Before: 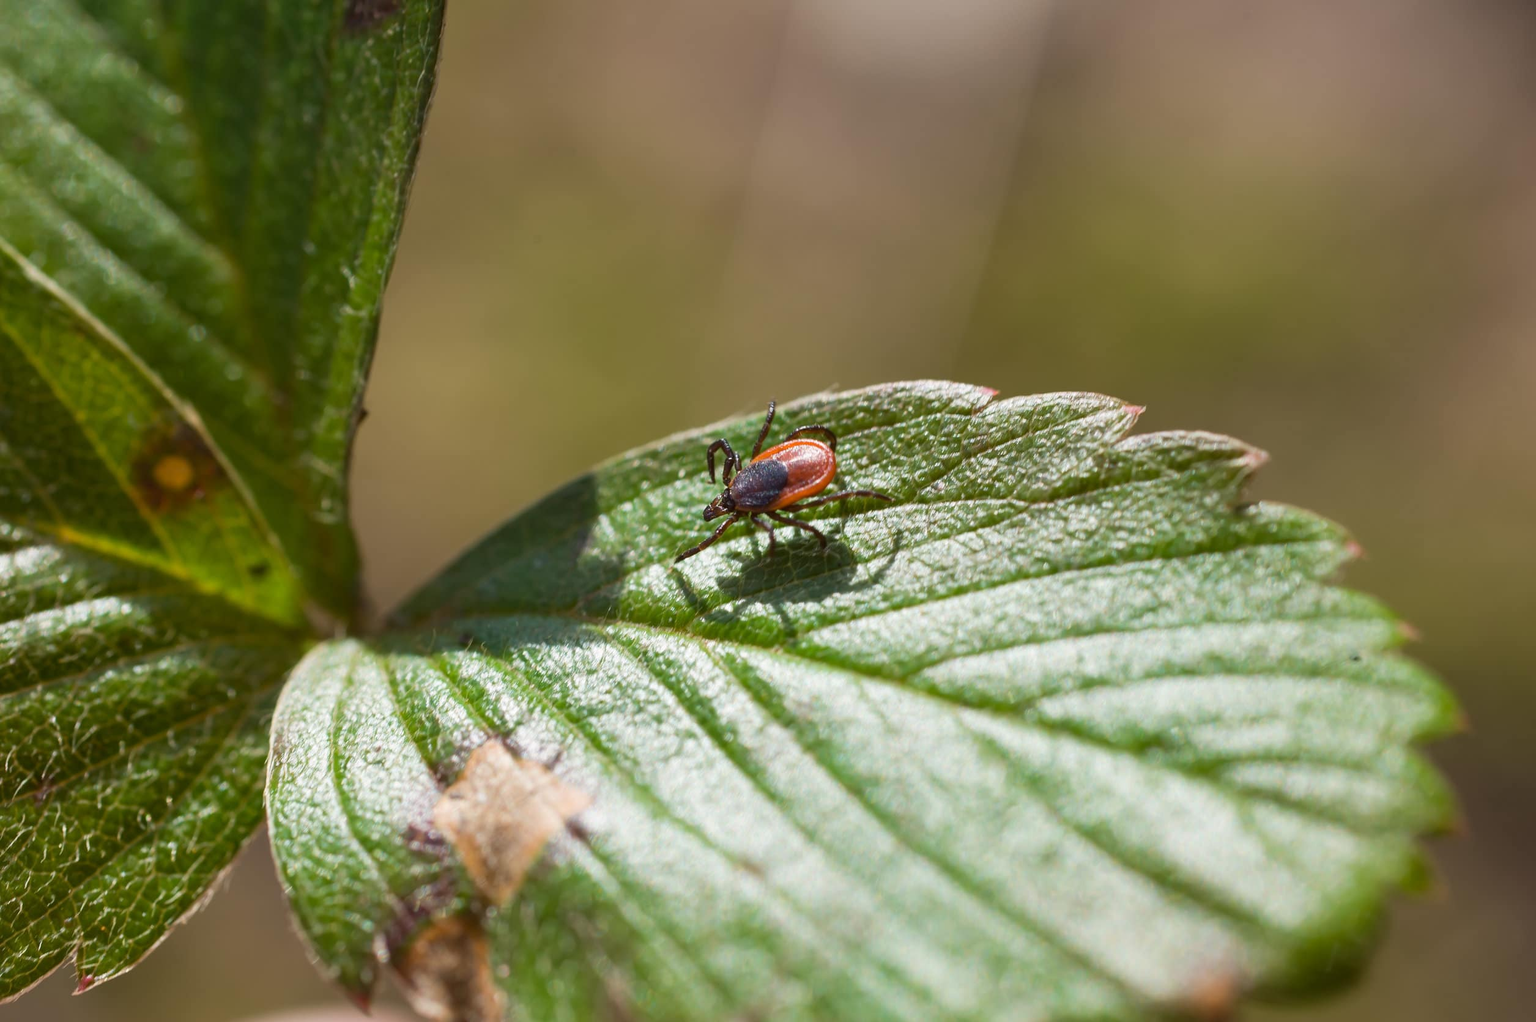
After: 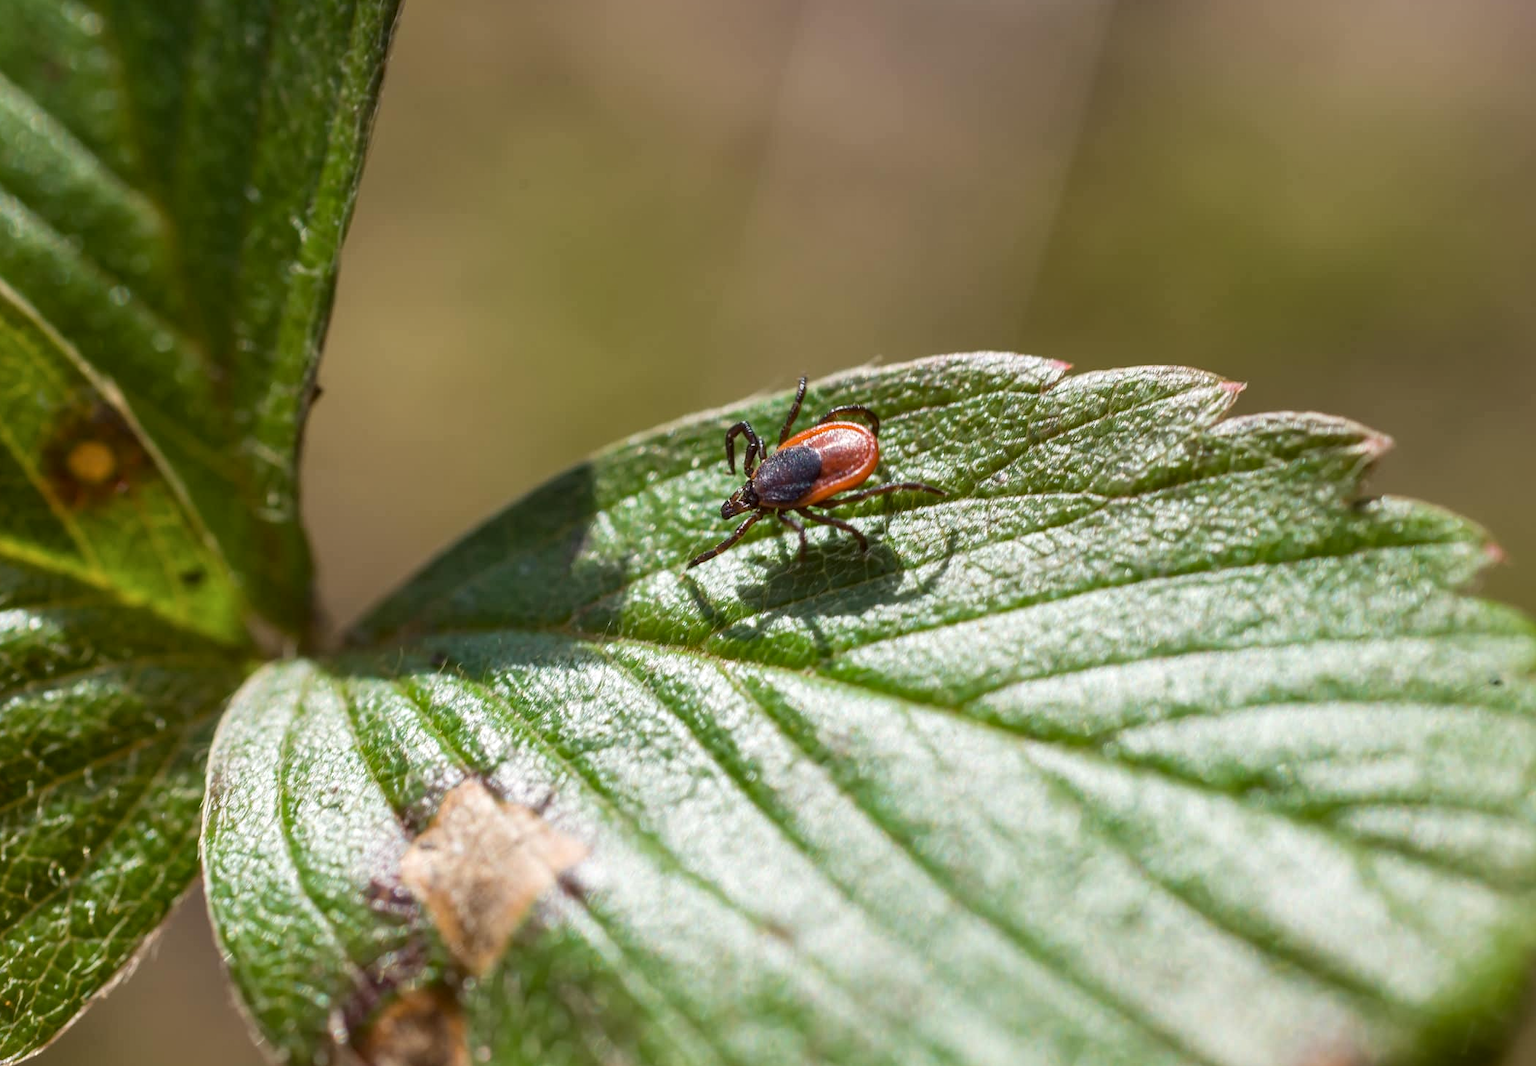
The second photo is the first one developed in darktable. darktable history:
crop: left 6.295%, top 8.314%, right 9.529%, bottom 3.731%
local contrast: on, module defaults
